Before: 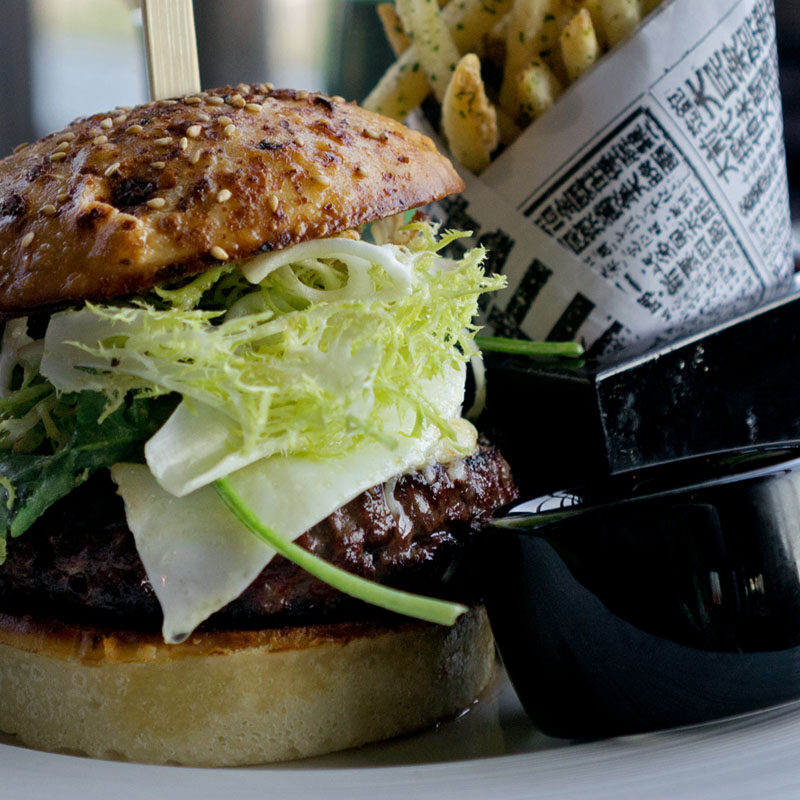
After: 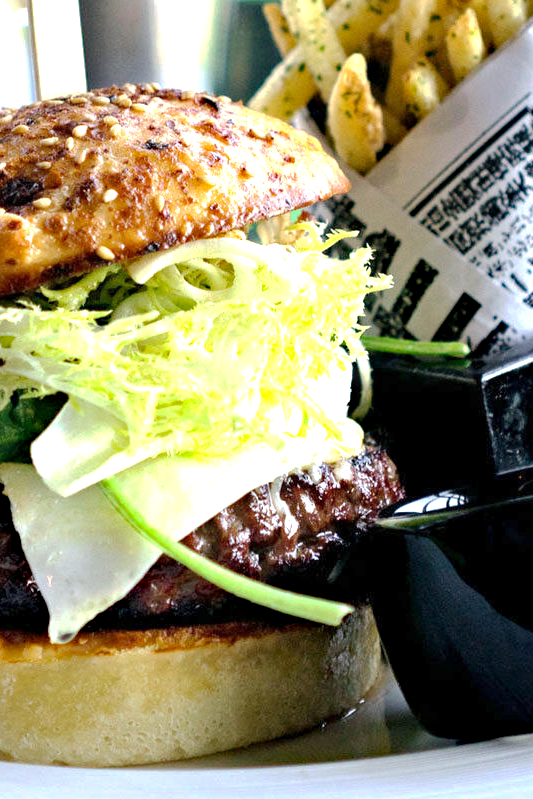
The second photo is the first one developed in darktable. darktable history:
exposure: exposure 1.484 EV, compensate highlight preservation false
haze removal: compatibility mode true, adaptive false
base curve: curves: ch0 [(0, 0) (0.235, 0.266) (0.503, 0.496) (0.786, 0.72) (1, 1)], preserve colors none
crop and rotate: left 14.359%, right 18.989%
